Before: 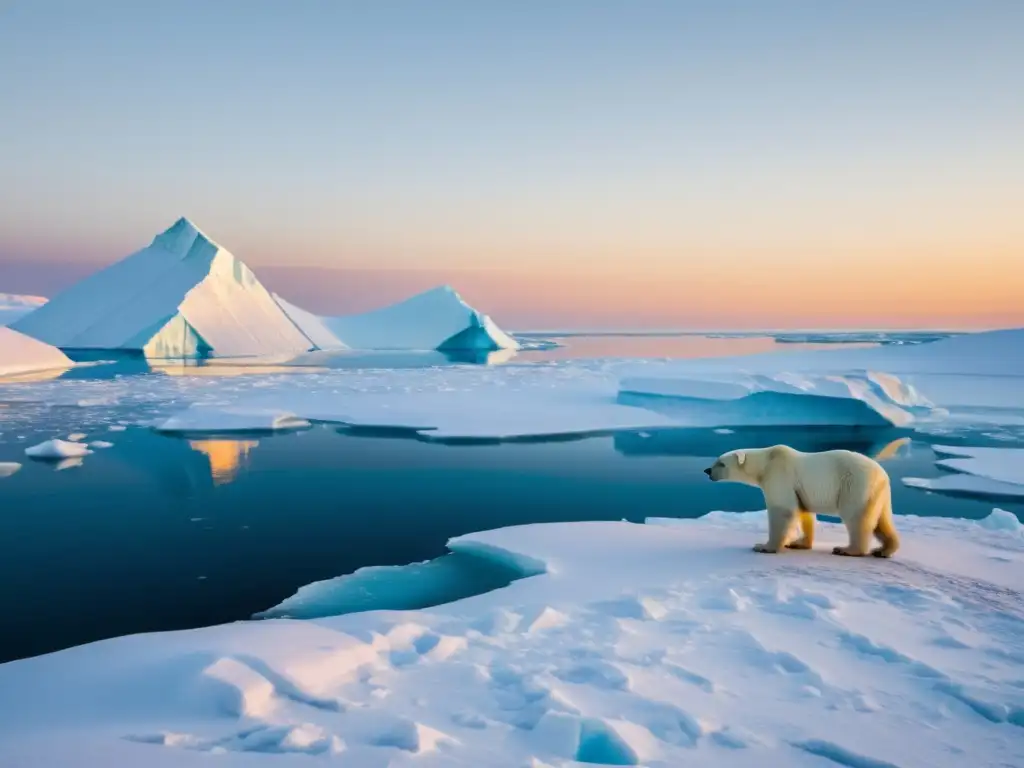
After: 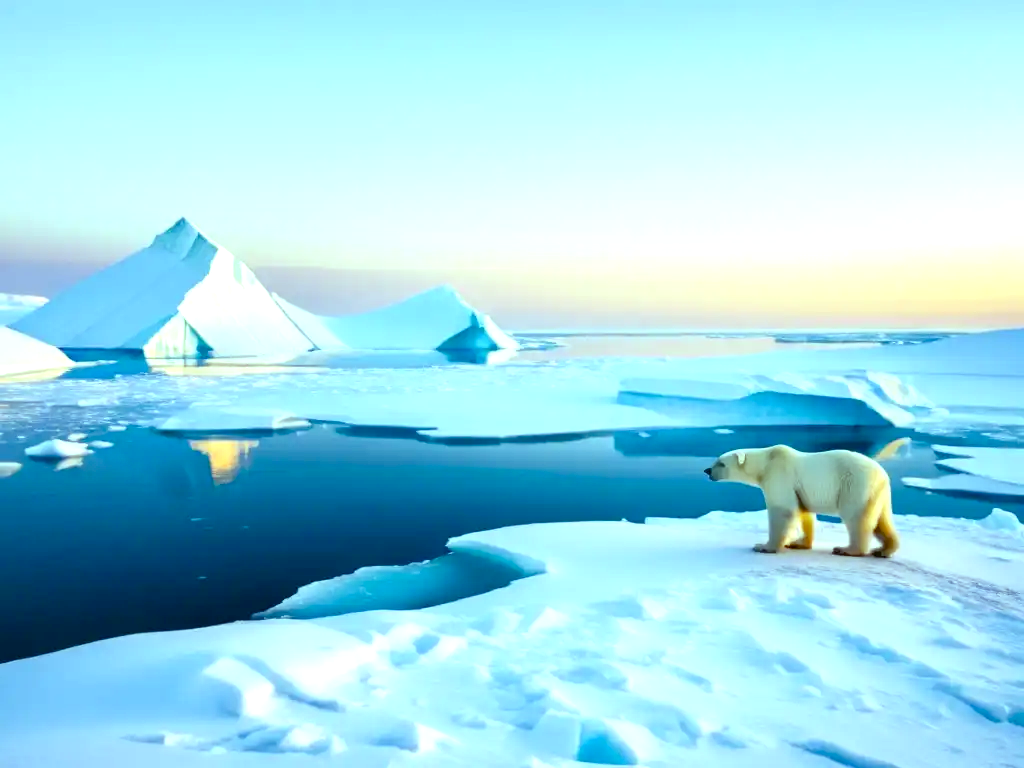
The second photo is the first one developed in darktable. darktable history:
exposure: black level correction 0, exposure 0.7 EV, compensate exposure bias true, compensate highlight preservation false
color balance rgb: perceptual saturation grading › global saturation 20%, perceptual saturation grading › highlights -25%, perceptual saturation grading › shadows 25%
color balance: mode lift, gamma, gain (sRGB), lift [0.997, 0.979, 1.021, 1.011], gamma [1, 1.084, 0.916, 0.998], gain [1, 0.87, 1.13, 1.101], contrast 4.55%, contrast fulcrum 38.24%, output saturation 104.09%
